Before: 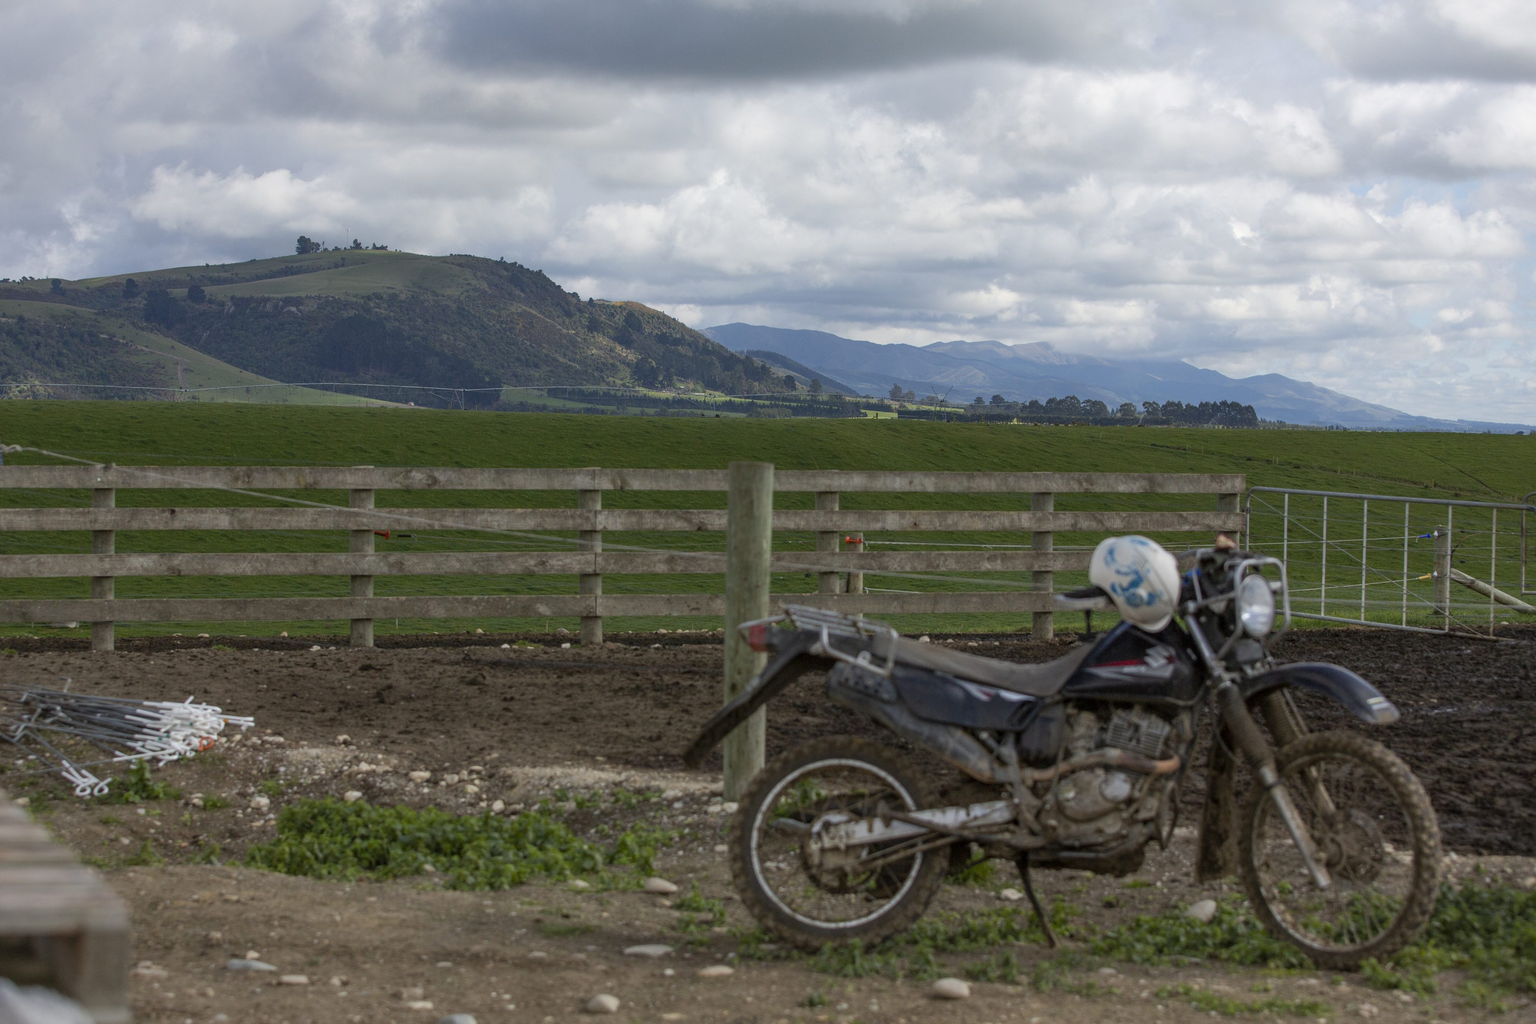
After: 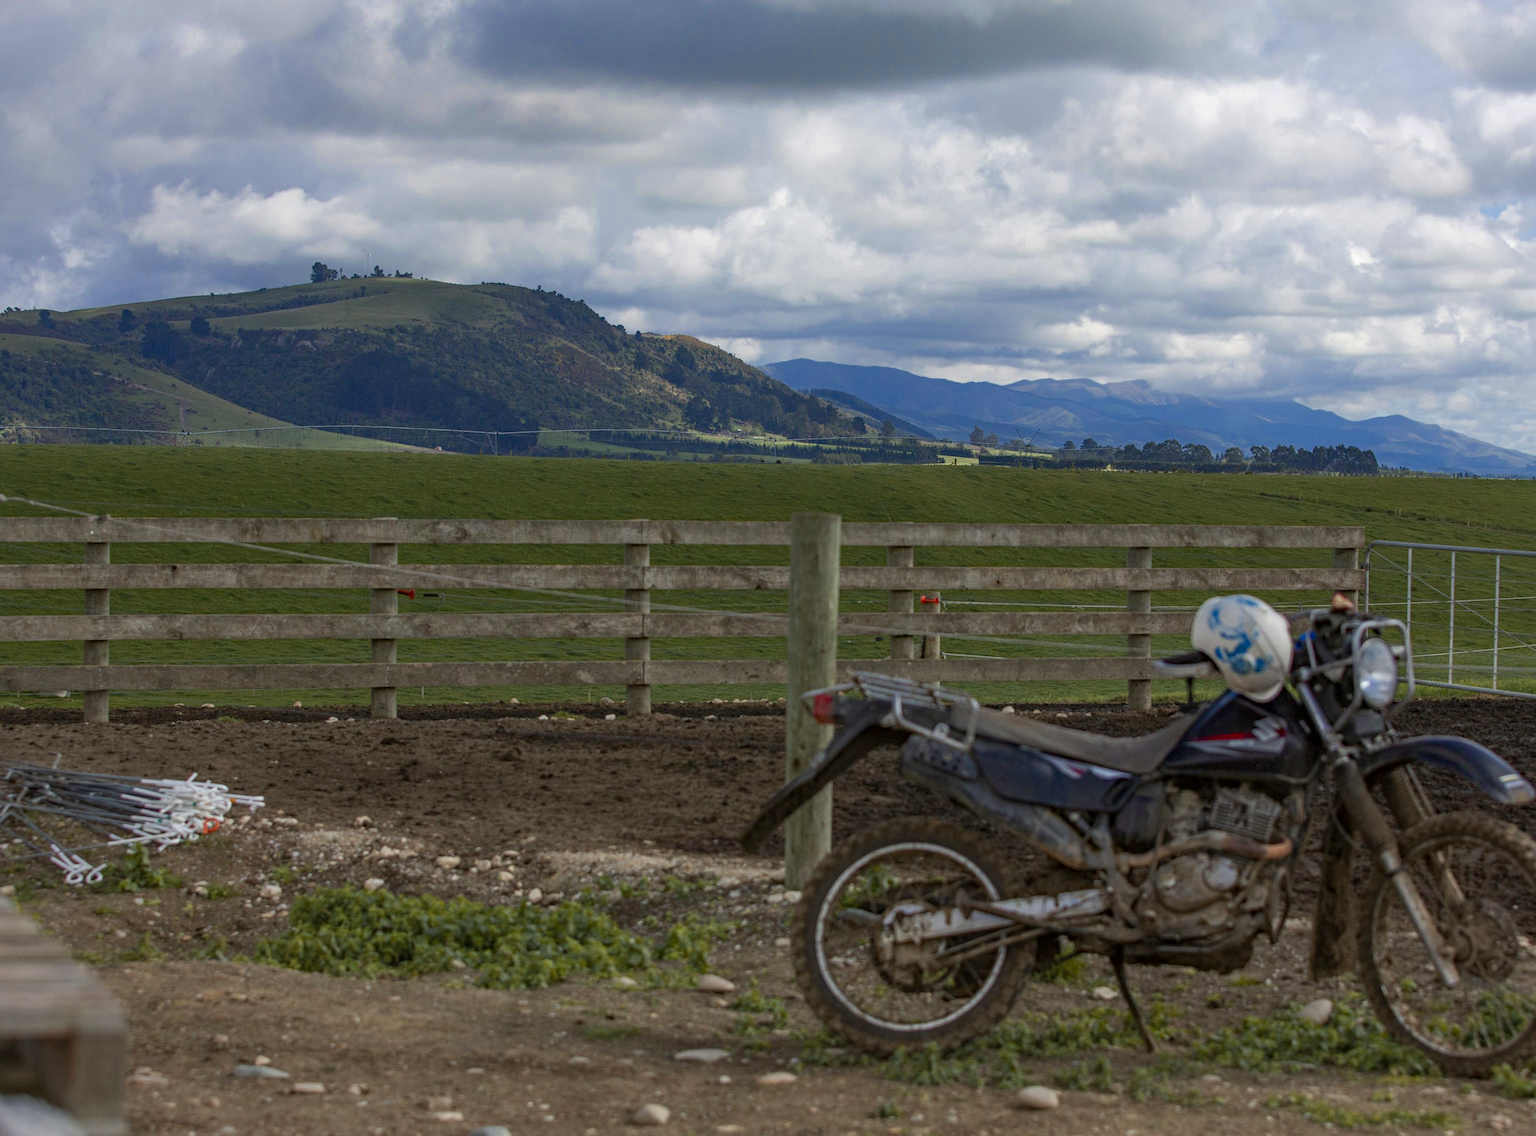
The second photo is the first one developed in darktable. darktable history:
haze removal: adaptive false
crop and rotate: left 1.088%, right 8.807%
color zones: curves: ch0 [(0, 0.473) (0.001, 0.473) (0.226, 0.548) (0.4, 0.589) (0.525, 0.54) (0.728, 0.403) (0.999, 0.473) (1, 0.473)]; ch1 [(0, 0.619) (0.001, 0.619) (0.234, 0.388) (0.4, 0.372) (0.528, 0.422) (0.732, 0.53) (0.999, 0.619) (1, 0.619)]; ch2 [(0, 0.547) (0.001, 0.547) (0.226, 0.45) (0.4, 0.525) (0.525, 0.585) (0.8, 0.511) (0.999, 0.547) (1, 0.547)]
contrast brightness saturation: brightness -0.02, saturation 0.35
color correction: saturation 0.99
